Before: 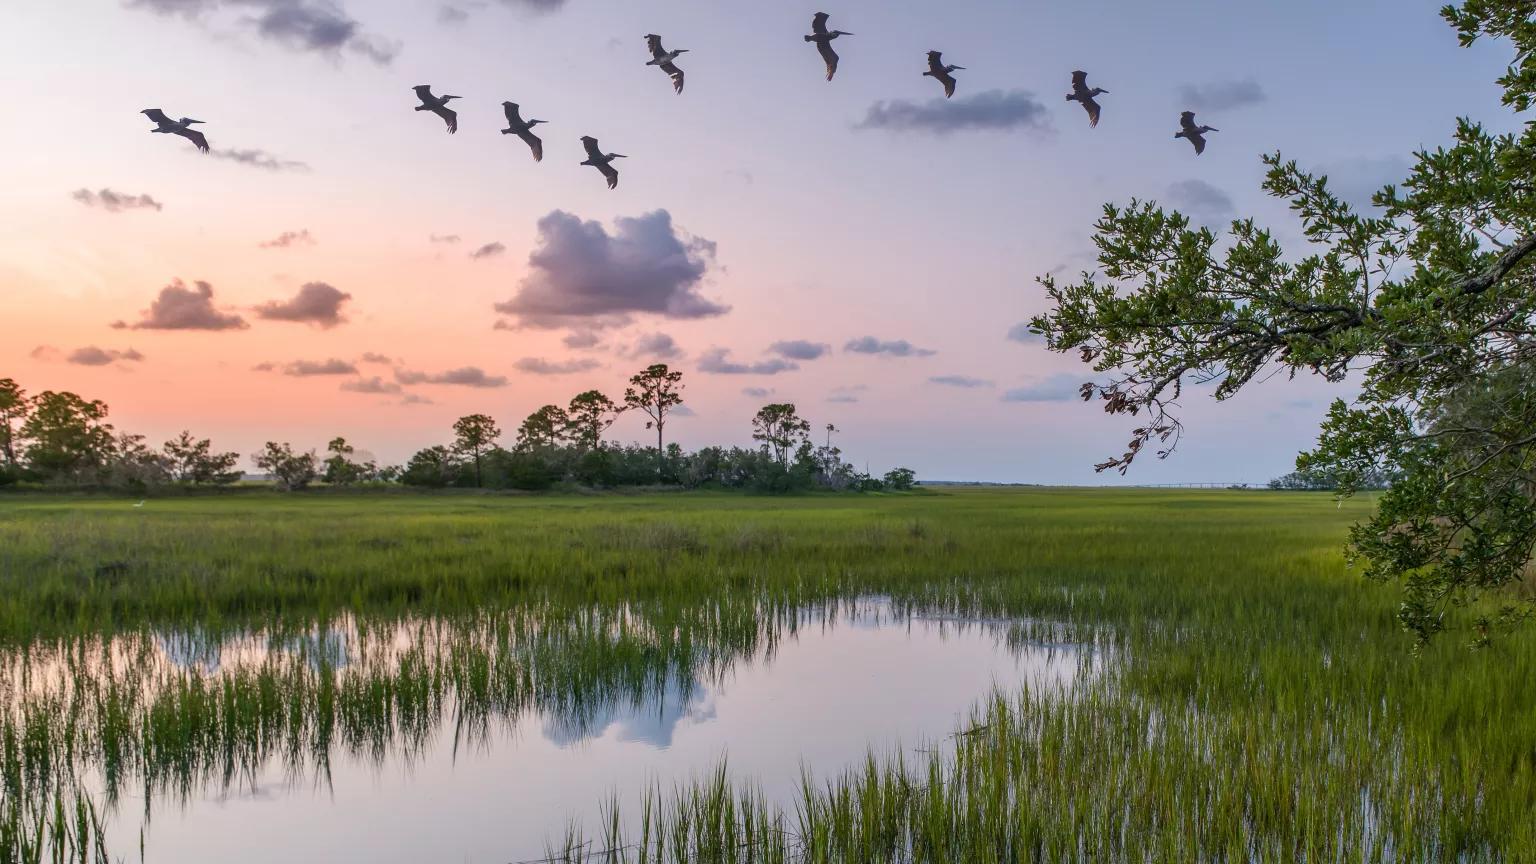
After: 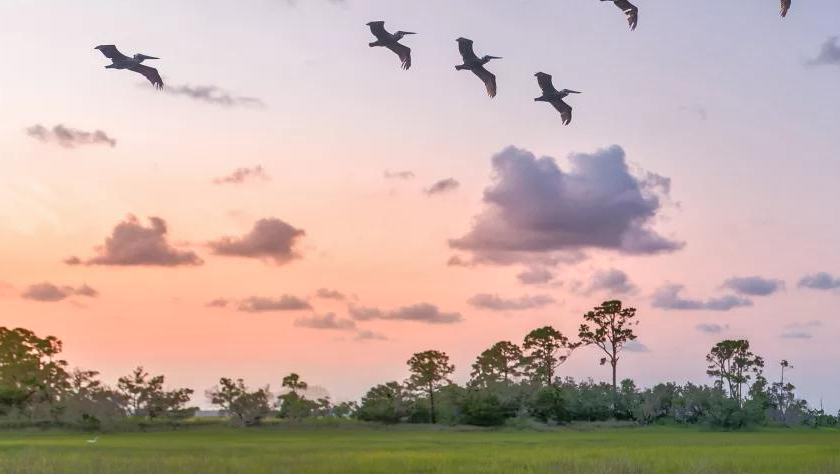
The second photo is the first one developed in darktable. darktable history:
crop and rotate: left 3.047%, top 7.509%, right 42.236%, bottom 37.598%
tone equalizer: -8 EV -0.528 EV, -7 EV -0.319 EV, -6 EV -0.083 EV, -5 EV 0.413 EV, -4 EV 0.985 EV, -3 EV 0.791 EV, -2 EV -0.01 EV, -1 EV 0.14 EV, +0 EV -0.012 EV, smoothing 1
